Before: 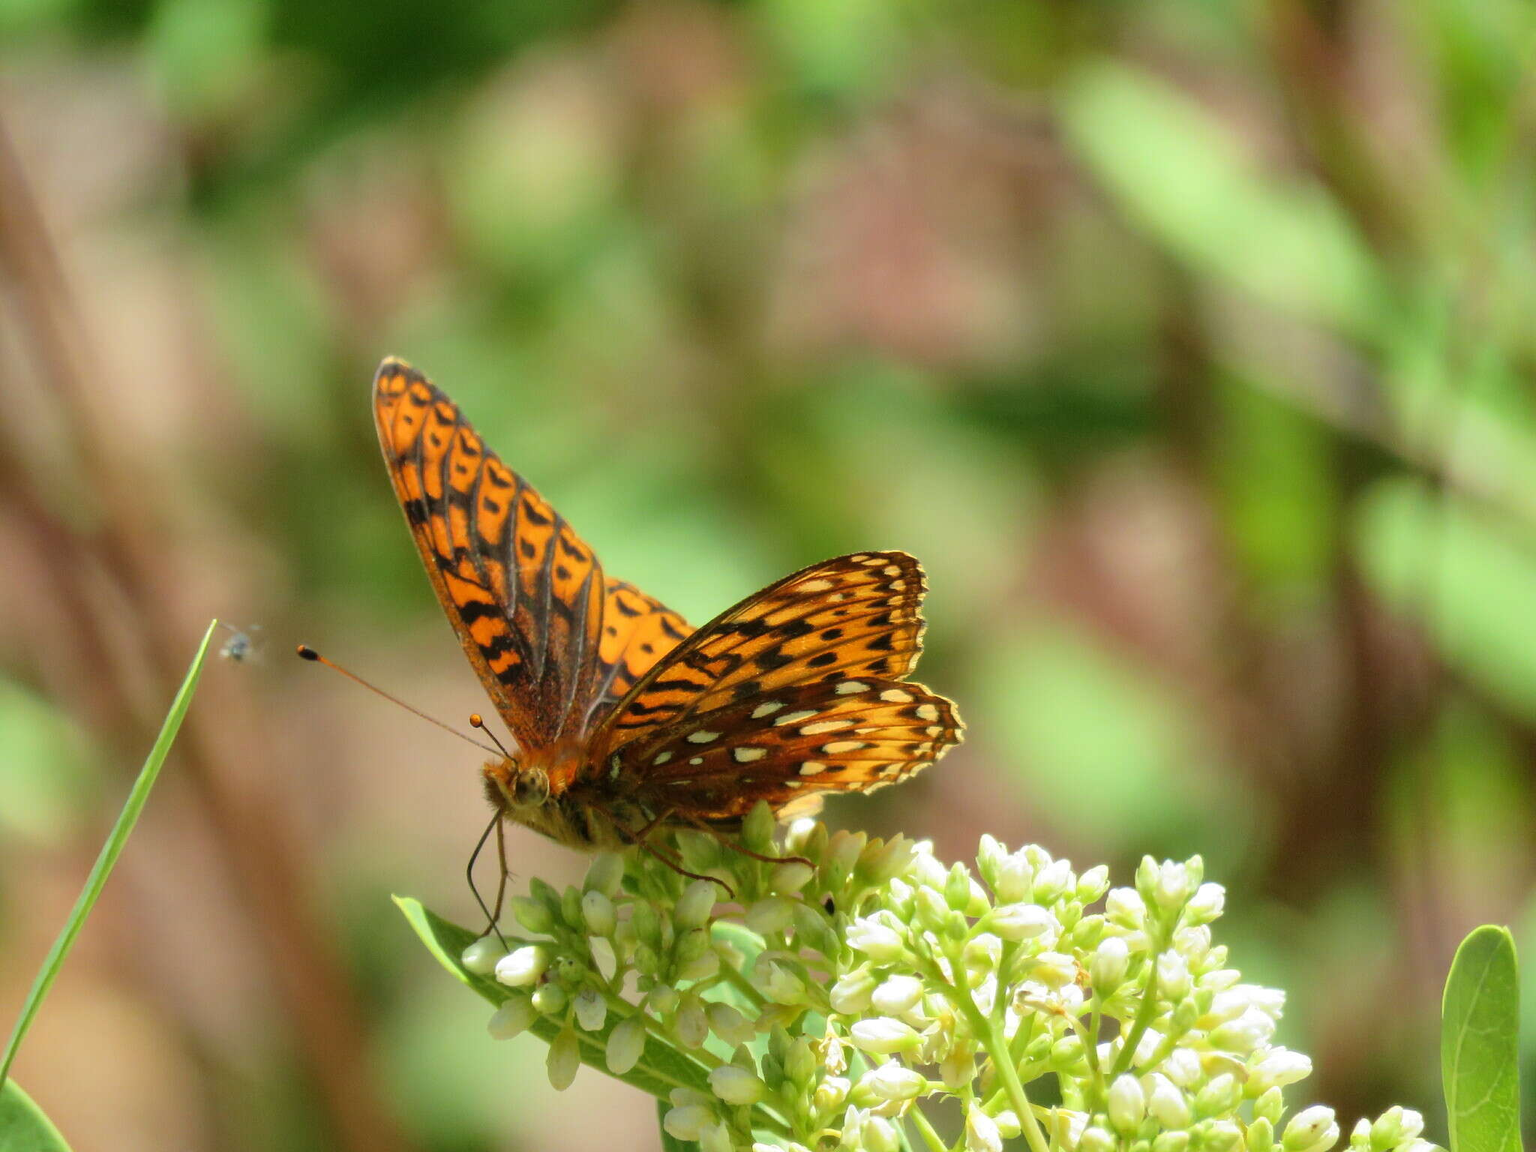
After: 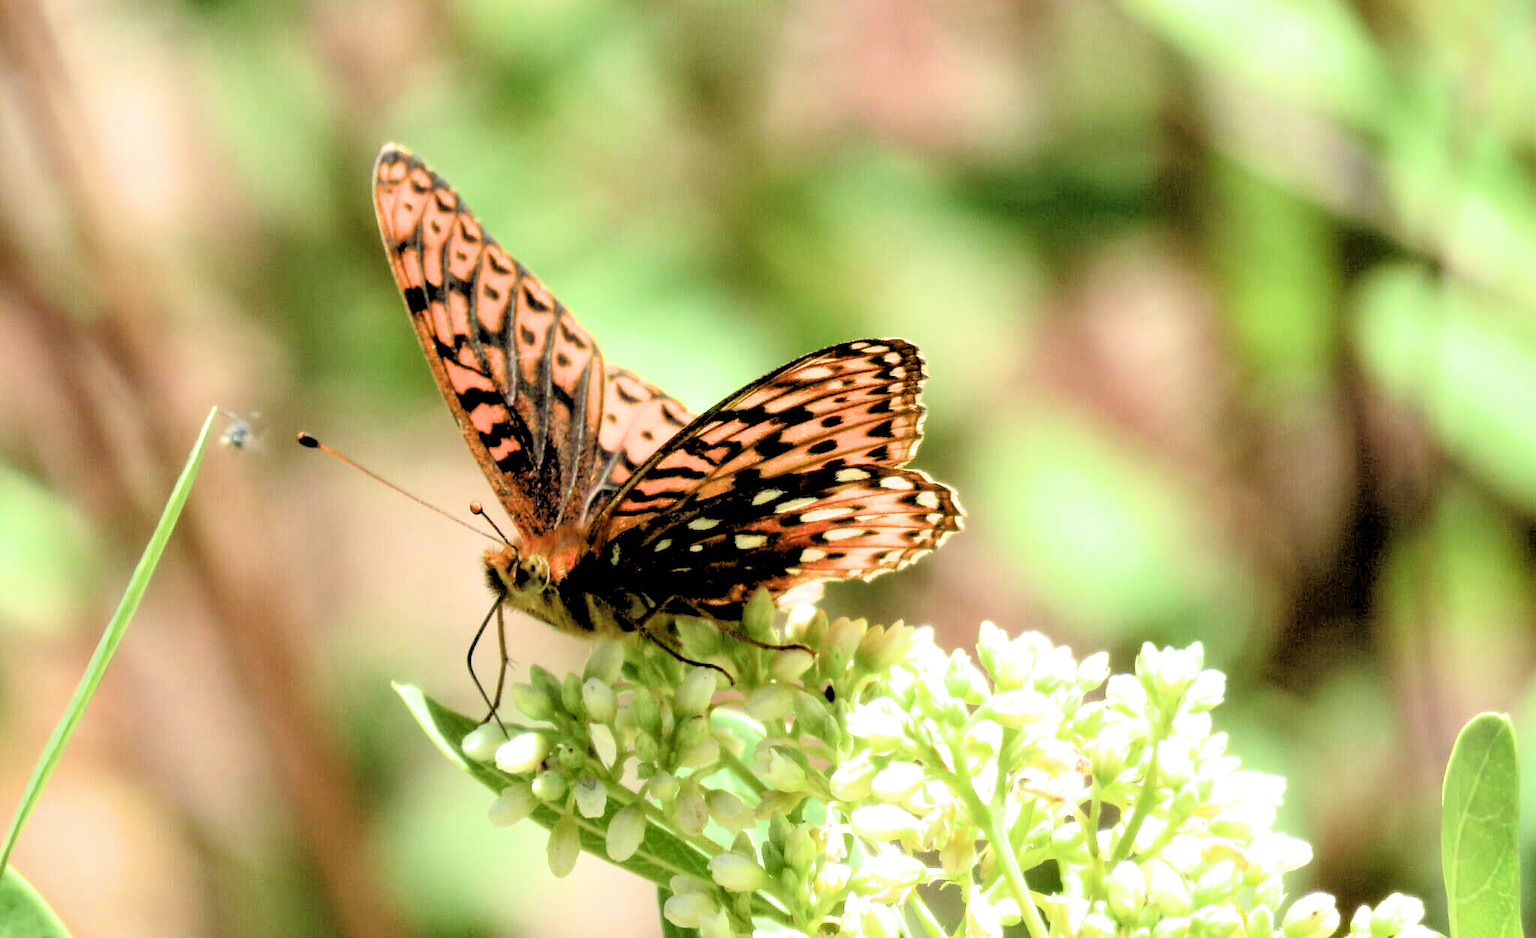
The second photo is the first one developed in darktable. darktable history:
rgb levels: levels [[0.027, 0.429, 0.996], [0, 0.5, 1], [0, 0.5, 1]]
filmic rgb: black relative exposure -3.63 EV, white relative exposure 2.16 EV, hardness 3.62
shadows and highlights: radius 125.46, shadows 30.51, highlights -30.51, low approximation 0.01, soften with gaussian
crop and rotate: top 18.507%
